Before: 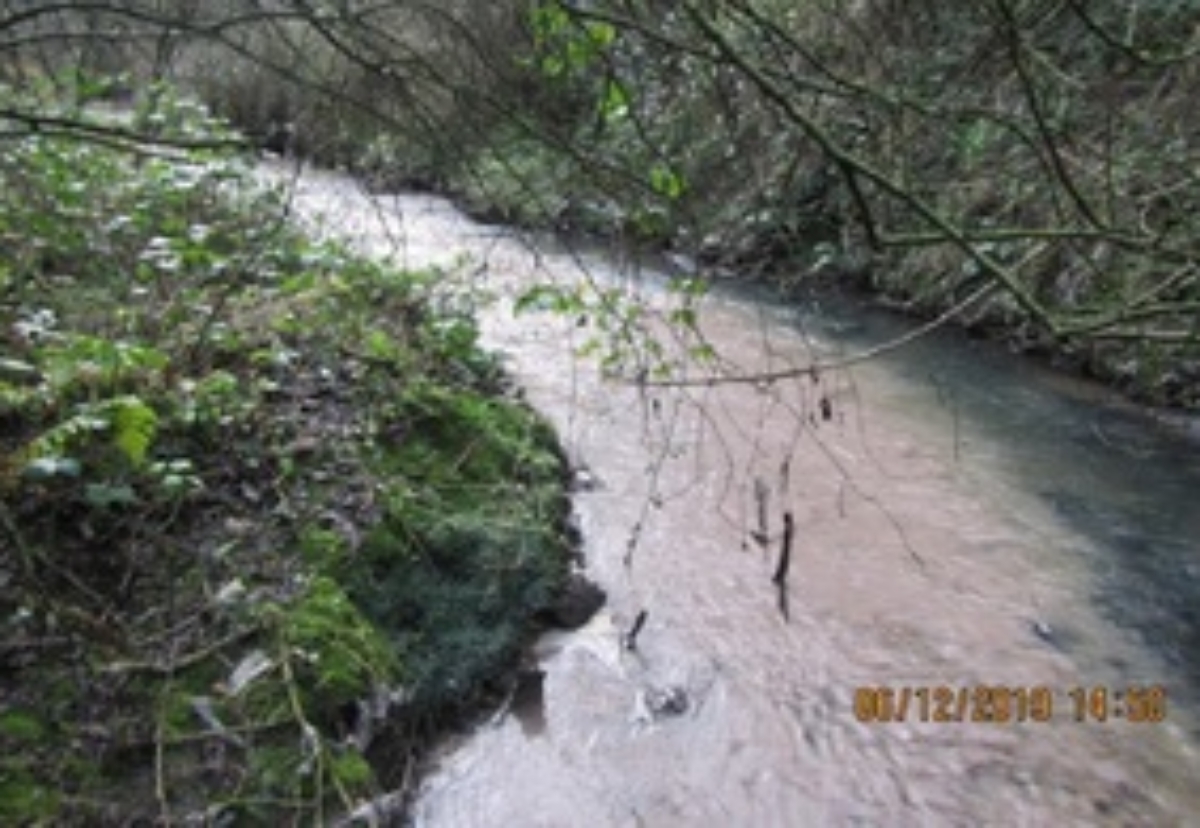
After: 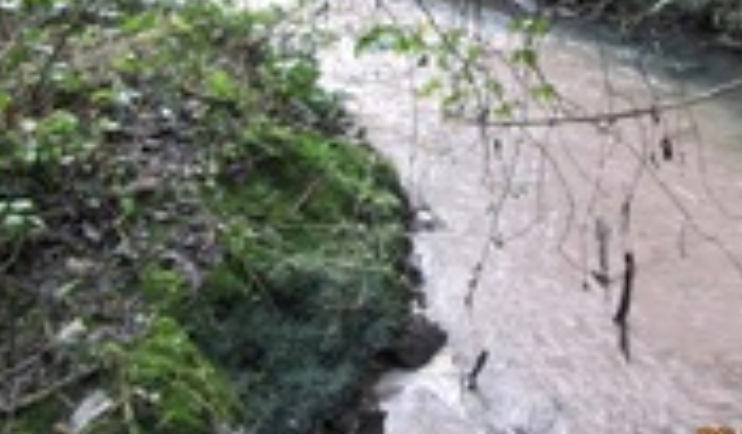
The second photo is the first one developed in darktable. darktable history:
crop: left 13.324%, top 31.413%, right 24.776%, bottom 16.06%
exposure: black level correction 0.002, exposure 0.148 EV, compensate exposure bias true, compensate highlight preservation false
